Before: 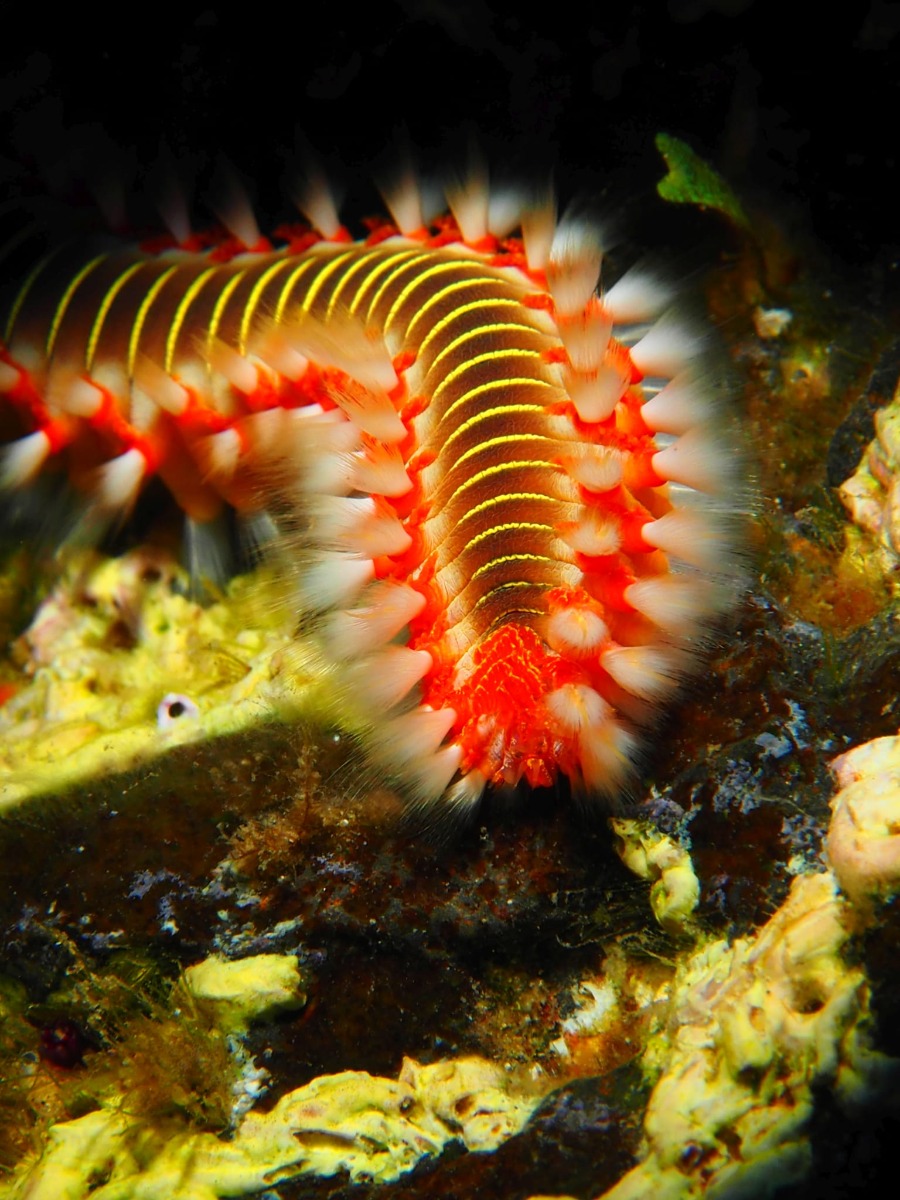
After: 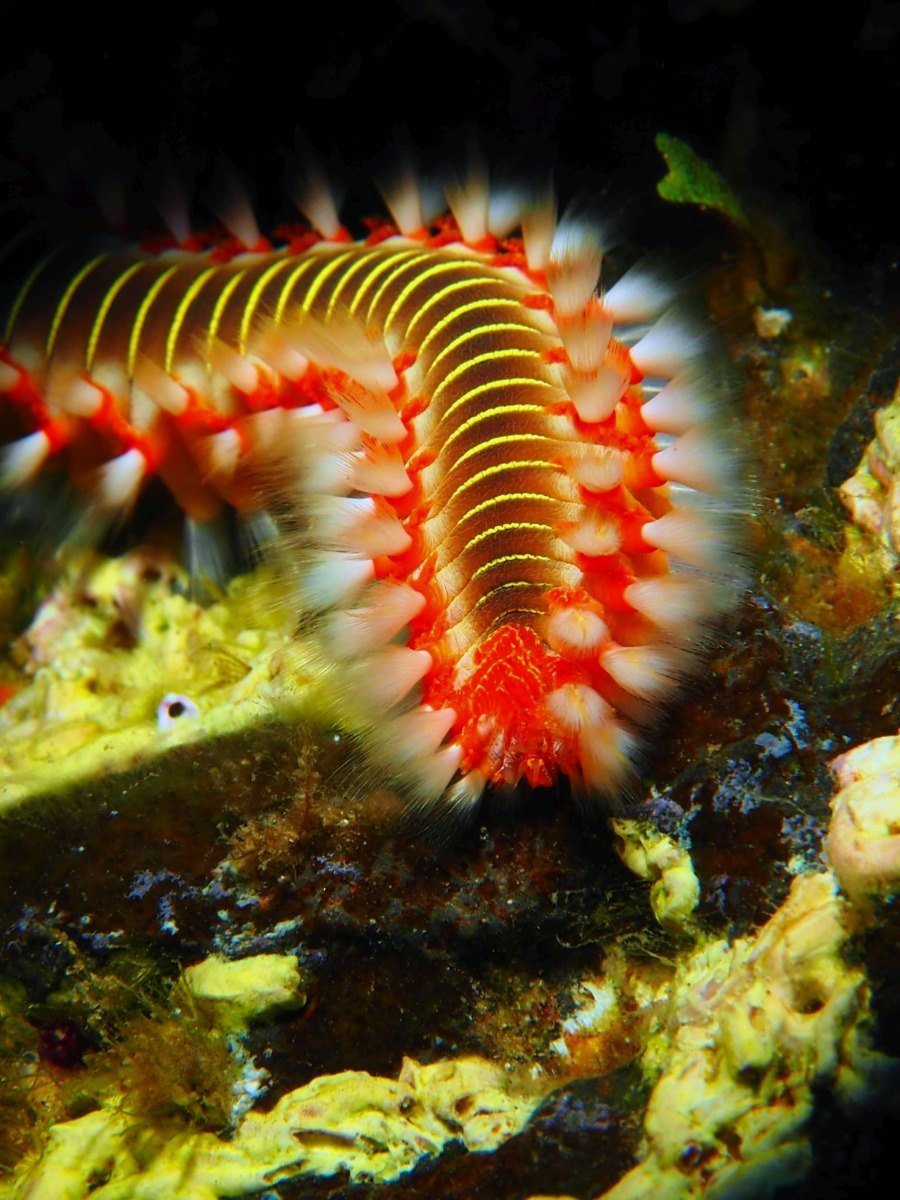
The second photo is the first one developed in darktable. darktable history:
velvia: on, module defaults
white balance: red 0.926, green 1.003, blue 1.133
